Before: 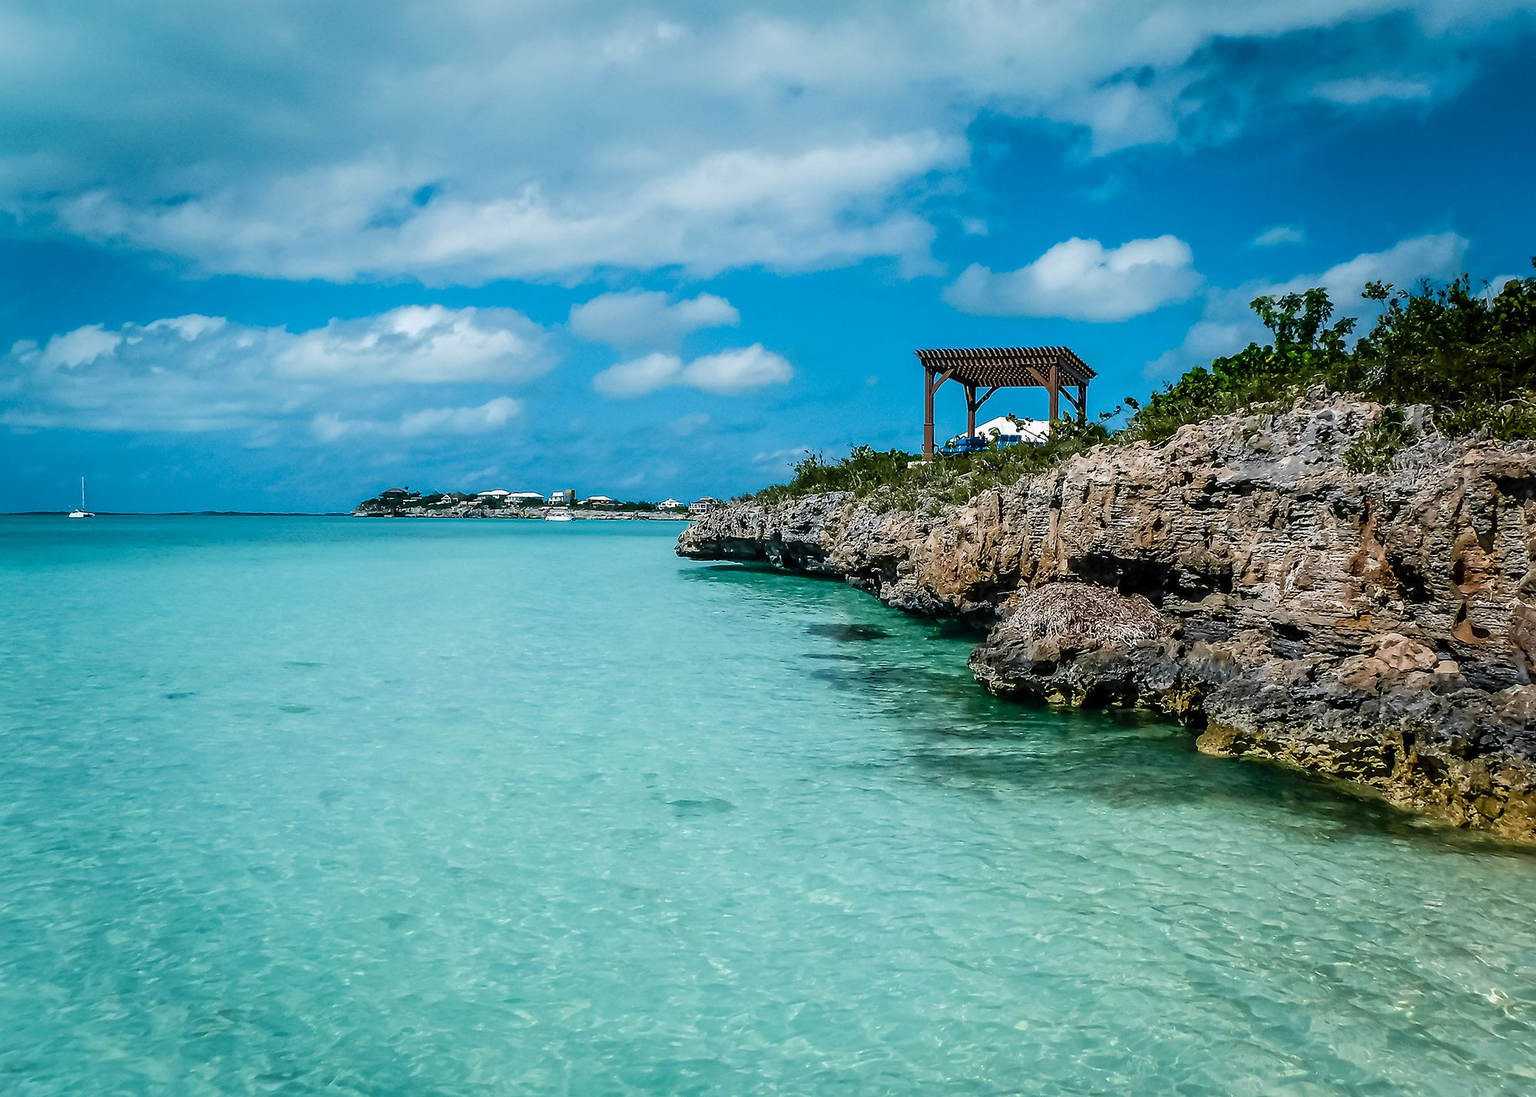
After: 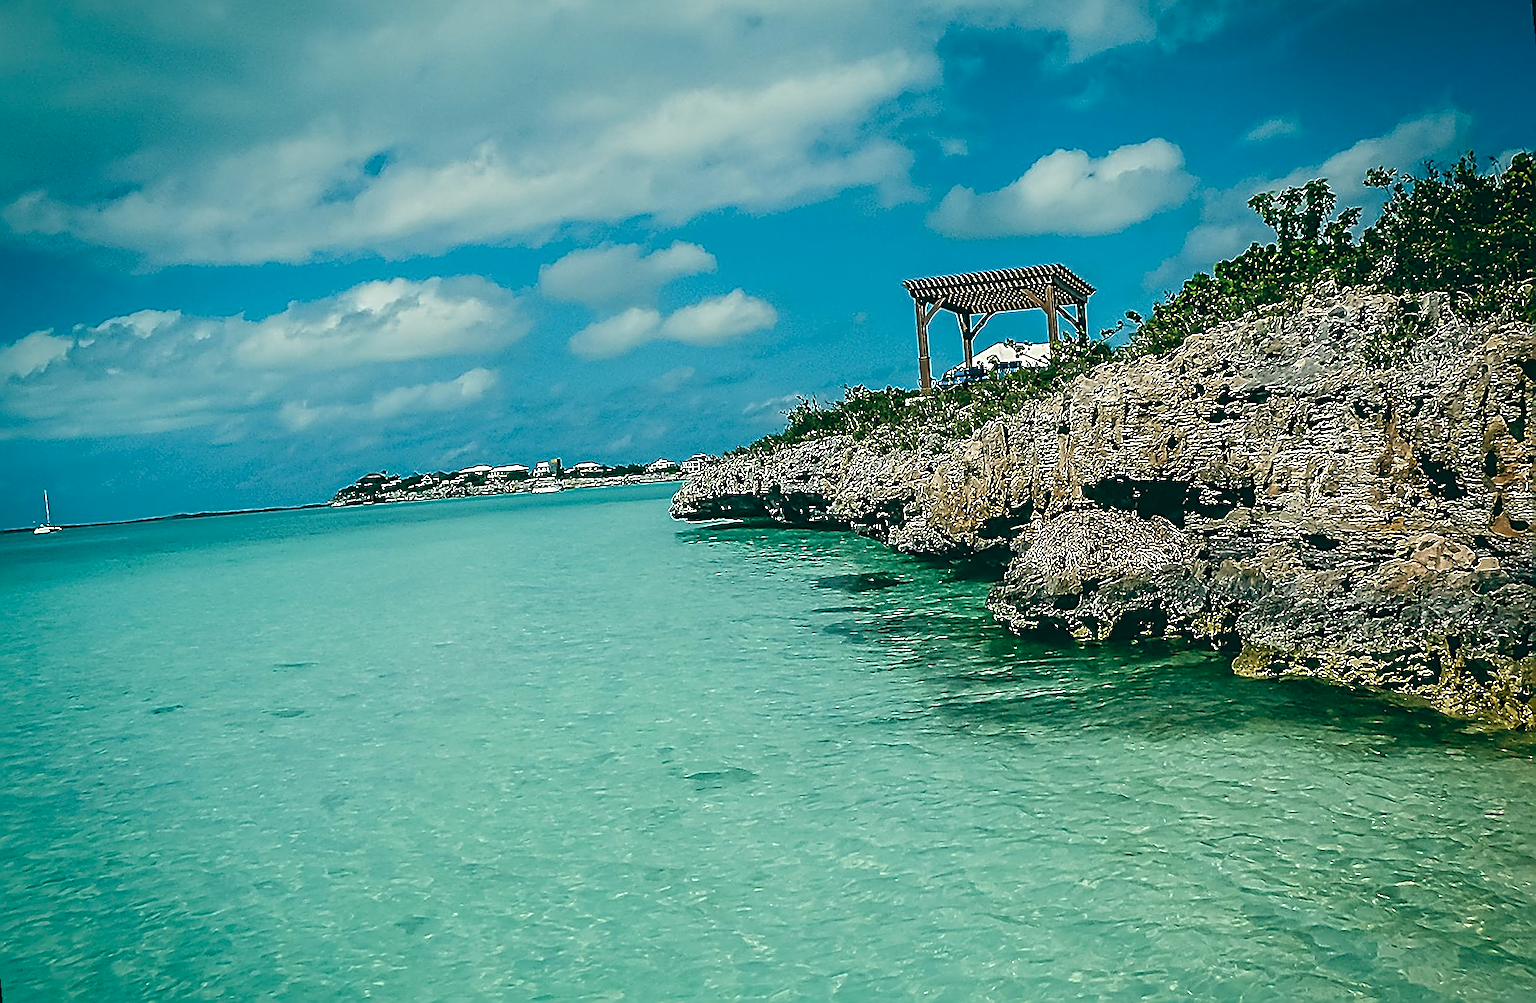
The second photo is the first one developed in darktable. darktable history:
vignetting: fall-off start 88.53%, fall-off radius 44.2%, saturation 0.376, width/height ratio 1.161
color balance: lift [1.005, 0.99, 1.007, 1.01], gamma [1, 1.034, 1.032, 0.966], gain [0.873, 1.055, 1.067, 0.933]
rotate and perspective: rotation -5°, crop left 0.05, crop right 0.952, crop top 0.11, crop bottom 0.89
sharpen: amount 2
